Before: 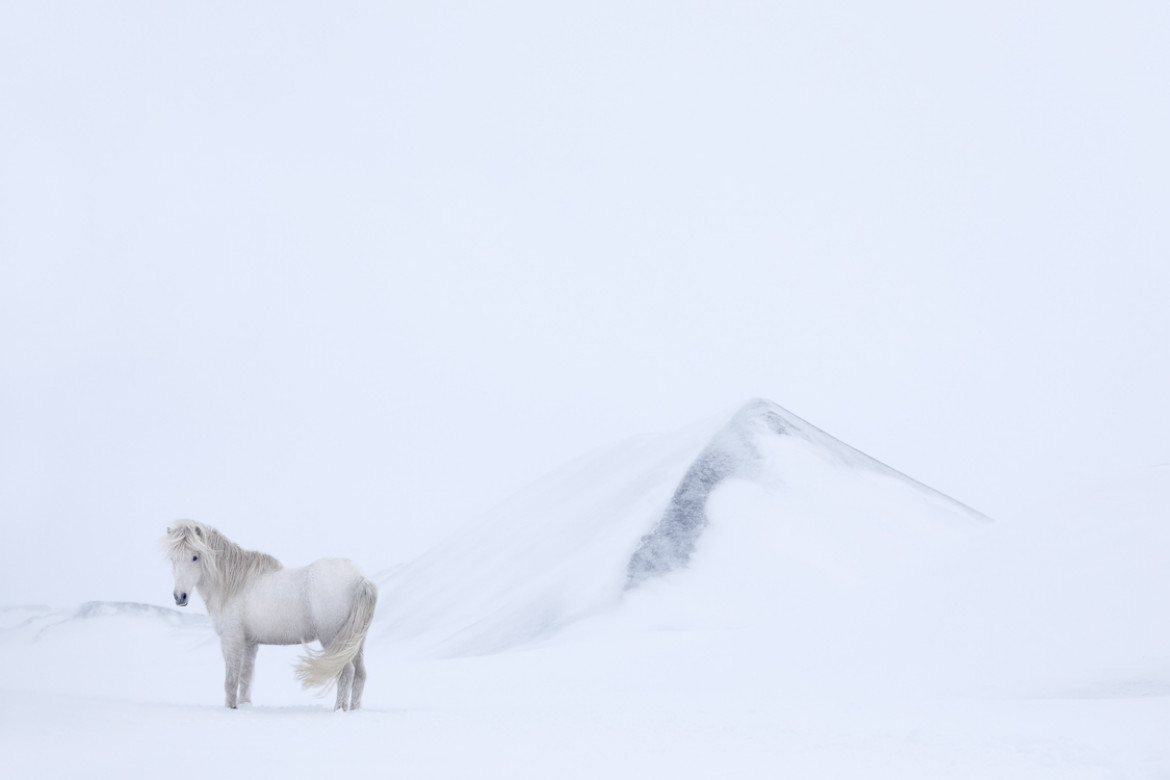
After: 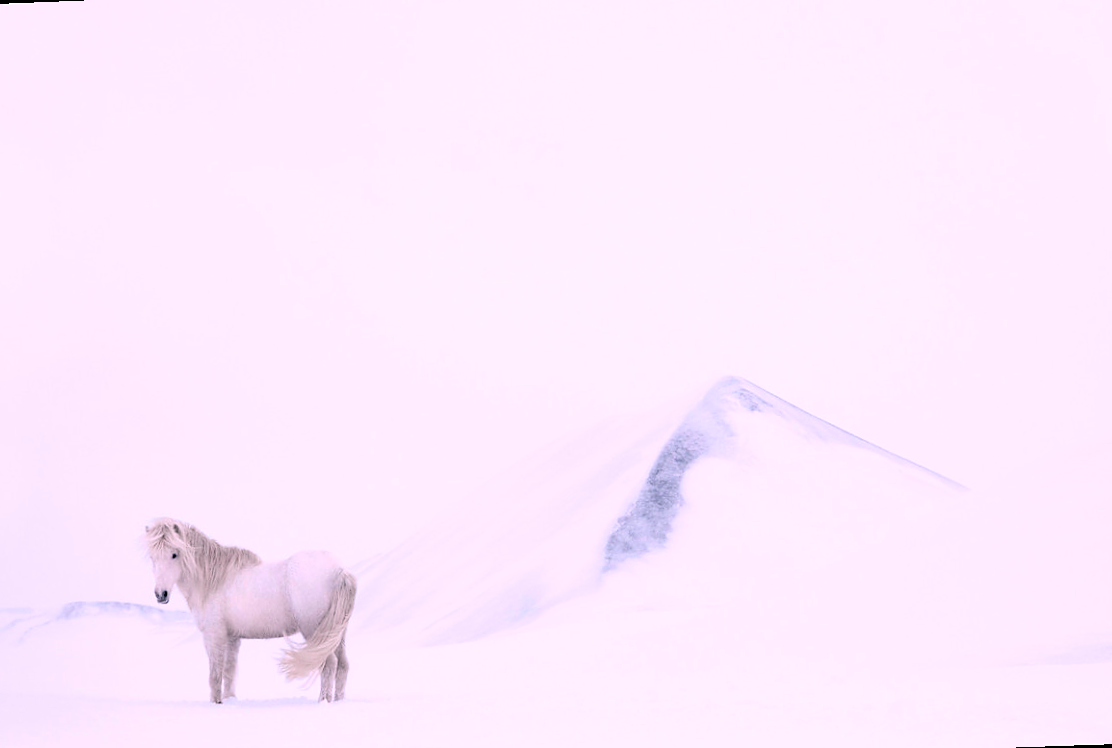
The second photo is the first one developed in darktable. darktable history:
white balance: red 1.066, blue 1.119
sharpen: radius 1
tone curve: curves: ch0 [(0, 0.019) (0.066, 0.043) (0.189, 0.182) (0.368, 0.407) (0.501, 0.564) (0.677, 0.729) (0.851, 0.861) (0.997, 0.959)]; ch1 [(0, 0) (0.187, 0.121) (0.388, 0.346) (0.437, 0.409) (0.474, 0.472) (0.499, 0.501) (0.514, 0.515) (0.542, 0.557) (0.645, 0.686) (0.812, 0.856) (1, 1)]; ch2 [(0, 0) (0.246, 0.214) (0.421, 0.427) (0.459, 0.484) (0.5, 0.504) (0.518, 0.523) (0.529, 0.548) (0.56, 0.576) (0.607, 0.63) (0.744, 0.734) (0.867, 0.821) (0.993, 0.889)], color space Lab, independent channels, preserve colors none
rotate and perspective: rotation -2.12°, lens shift (vertical) 0.009, lens shift (horizontal) -0.008, automatic cropping original format, crop left 0.036, crop right 0.964, crop top 0.05, crop bottom 0.959
levels: levels [0.101, 0.578, 0.953]
